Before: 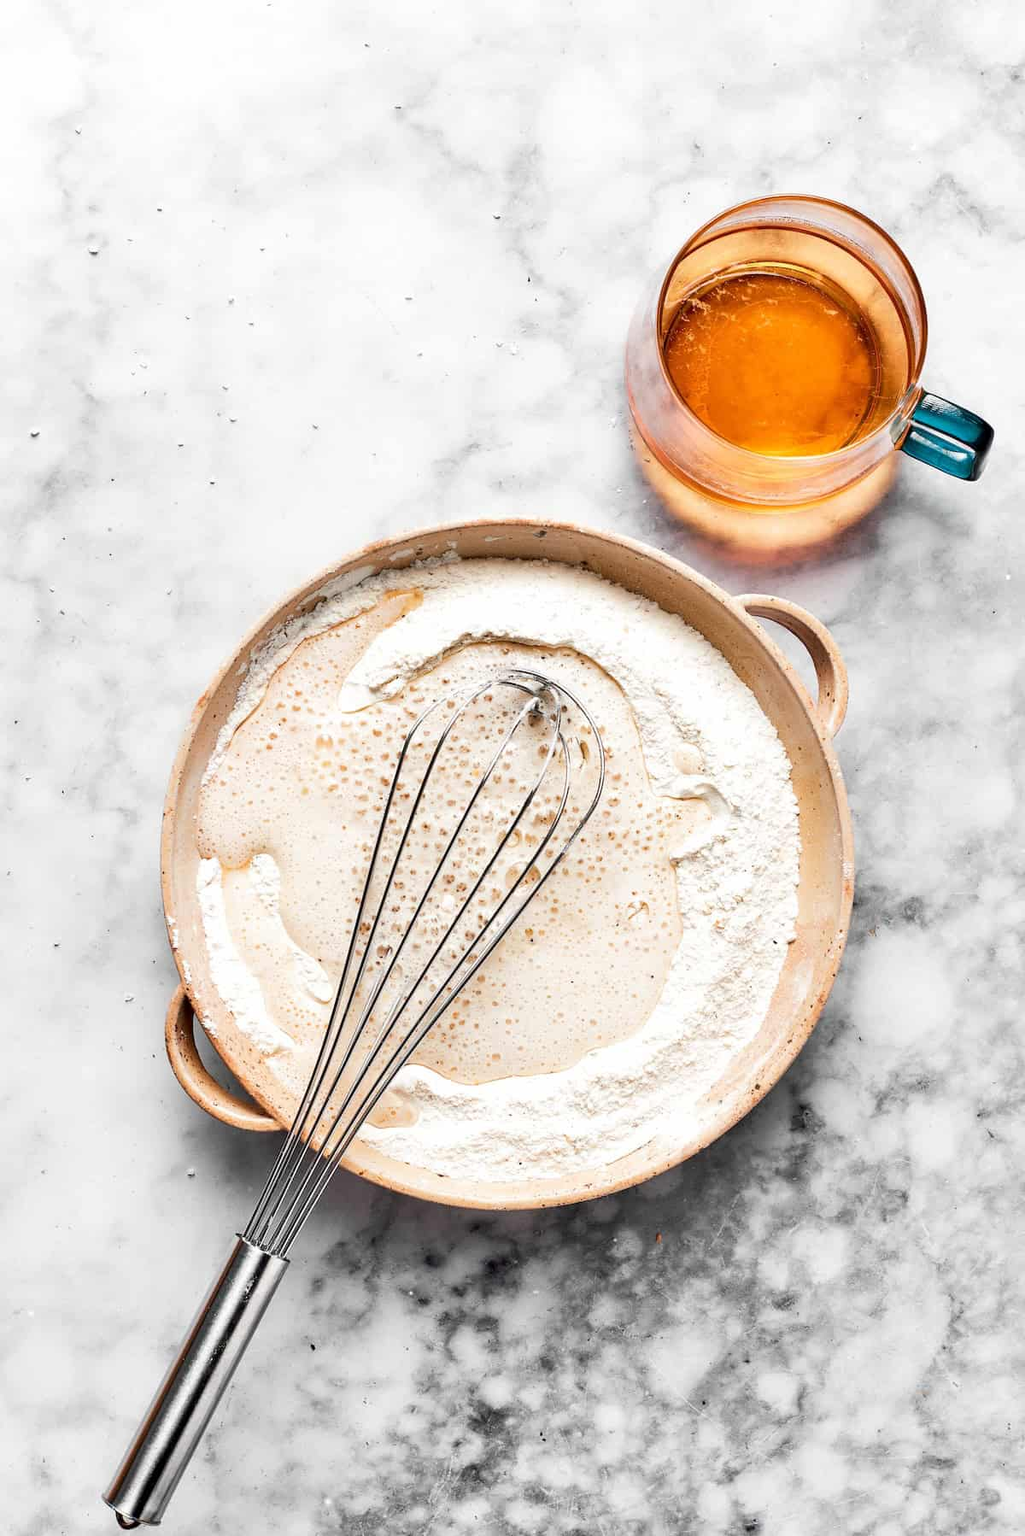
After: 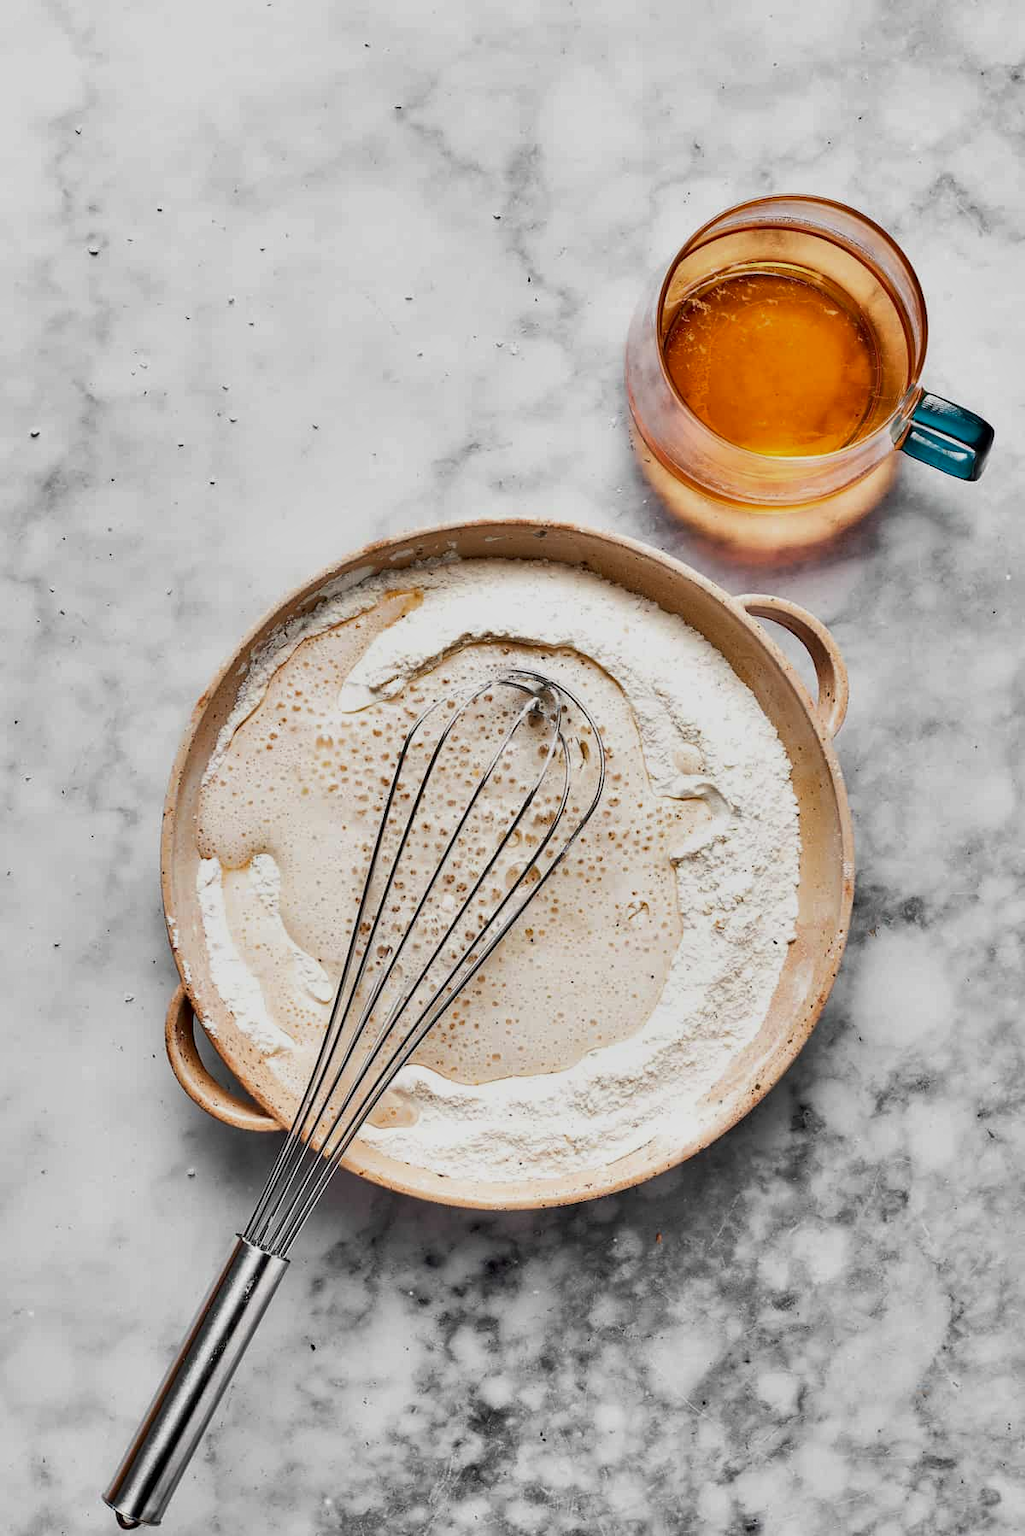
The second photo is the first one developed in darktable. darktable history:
exposure: exposure -0.36 EV, compensate highlight preservation false
shadows and highlights: shadows 52.42, soften with gaussian
